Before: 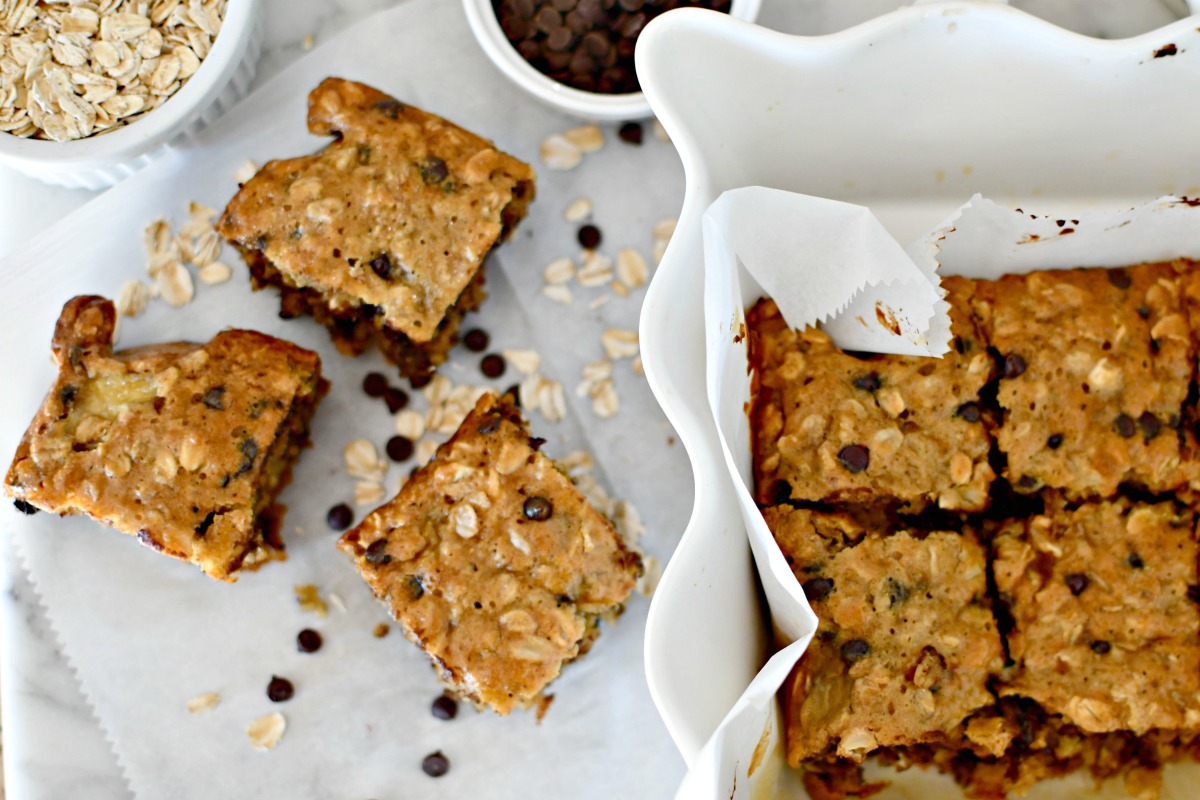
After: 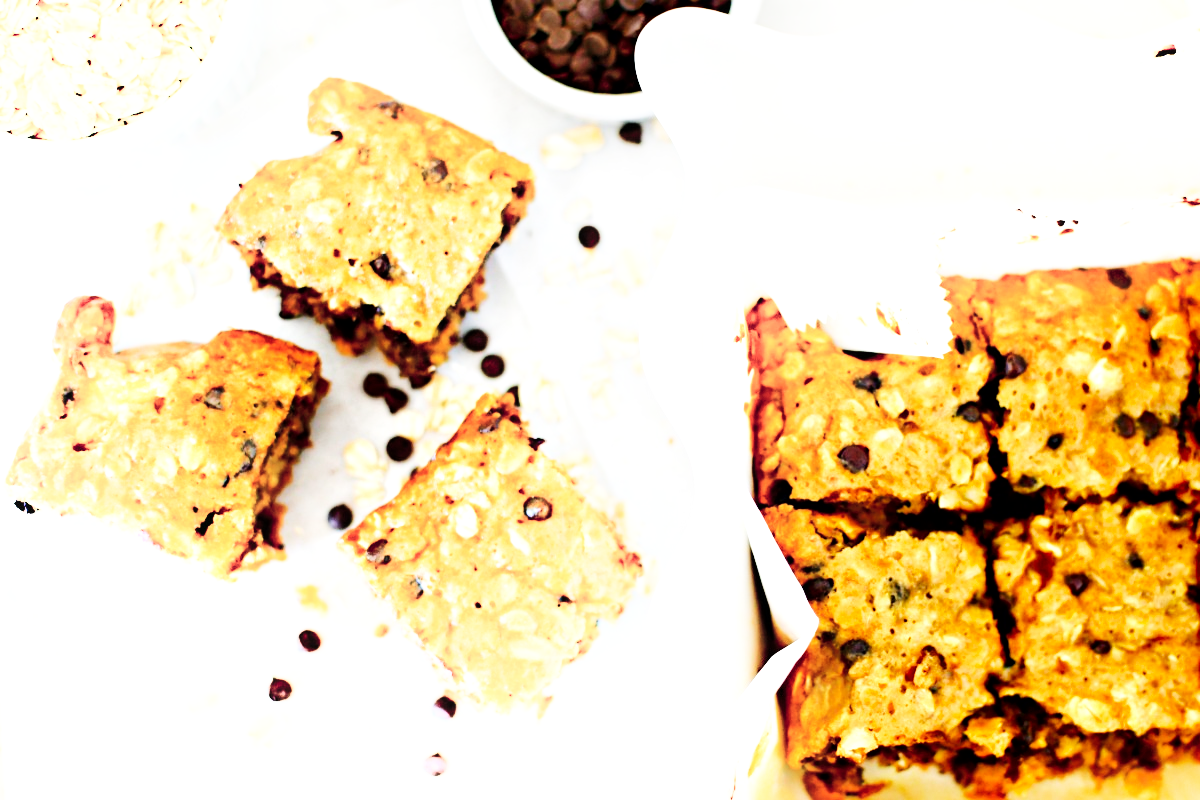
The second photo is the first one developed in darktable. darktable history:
local contrast: mode bilateral grid, contrast 25, coarseness 47, detail 151%, midtone range 0.2
shadows and highlights: shadows -53.88, highlights 86.28, soften with gaussian
base curve: curves: ch0 [(0, 0) (0.007, 0.004) (0.027, 0.03) (0.046, 0.07) (0.207, 0.54) (0.442, 0.872) (0.673, 0.972) (1, 1)], preserve colors none
